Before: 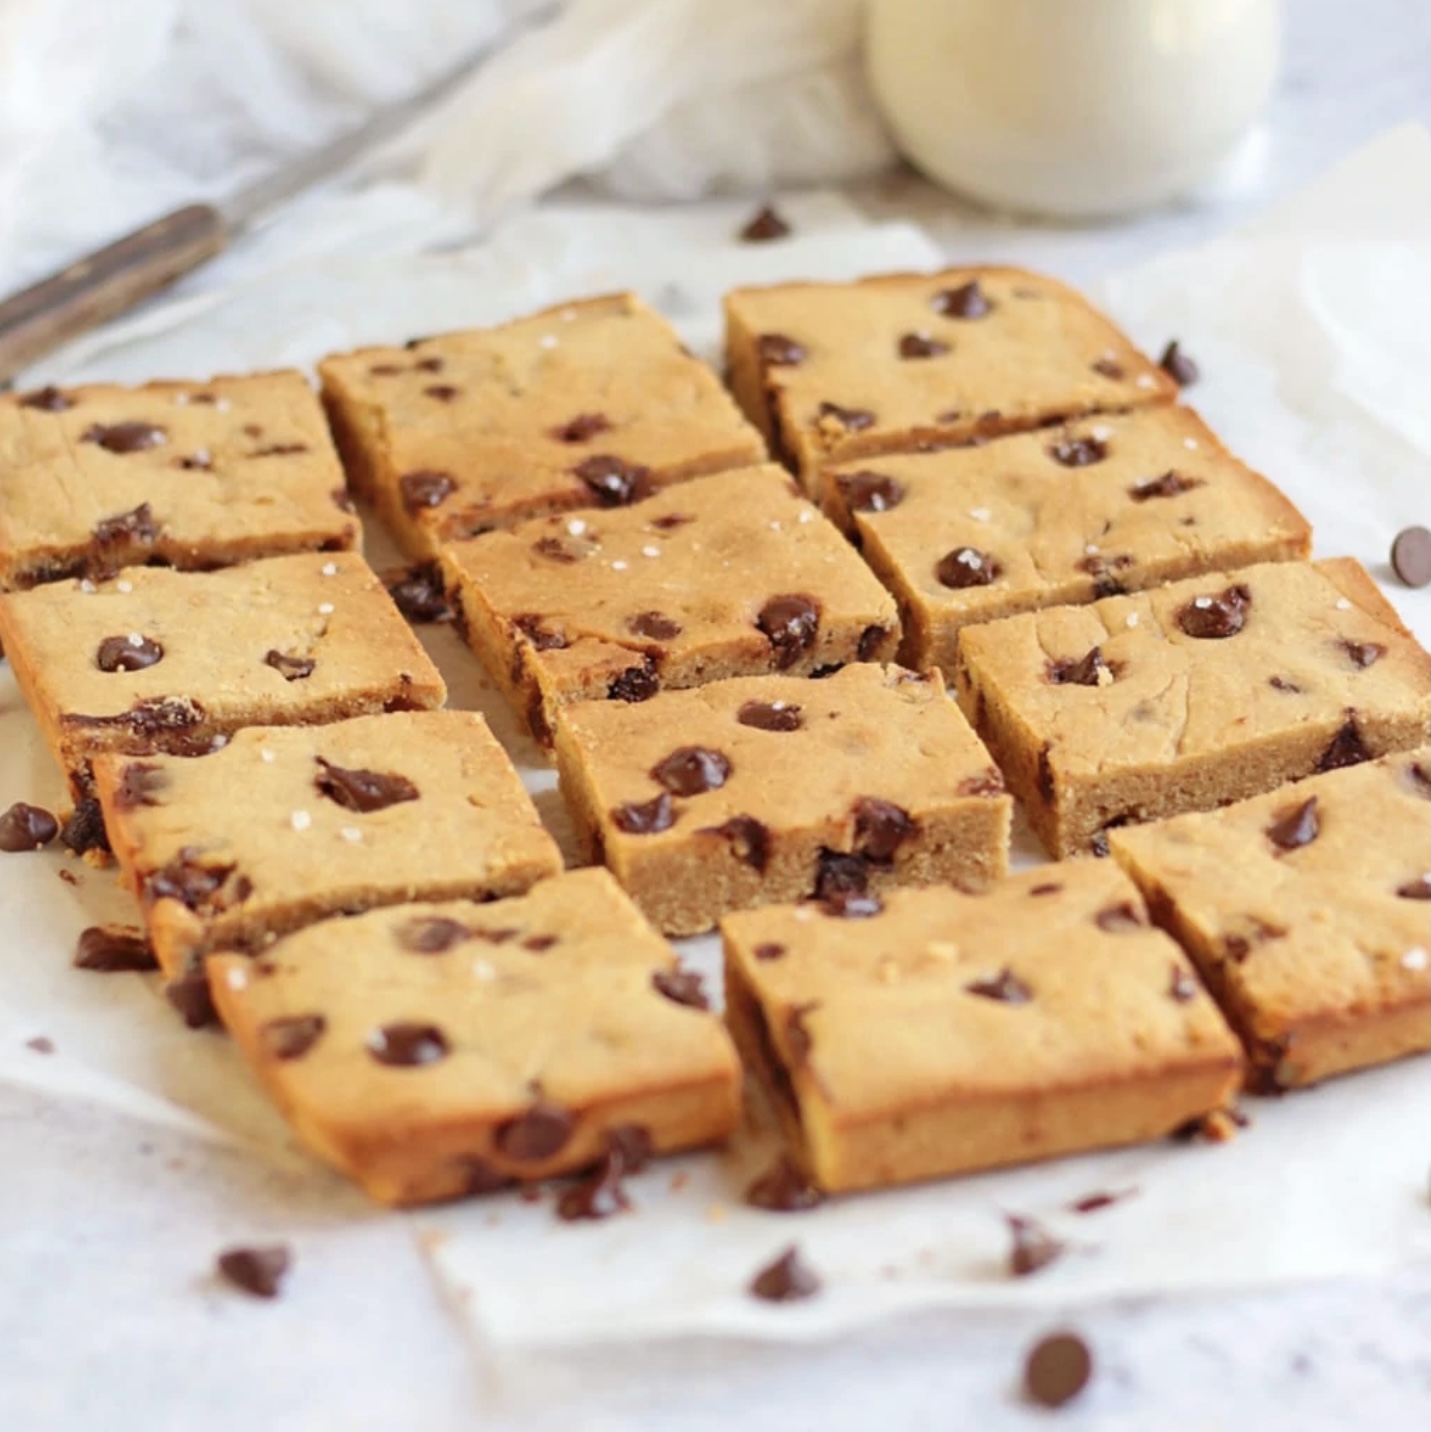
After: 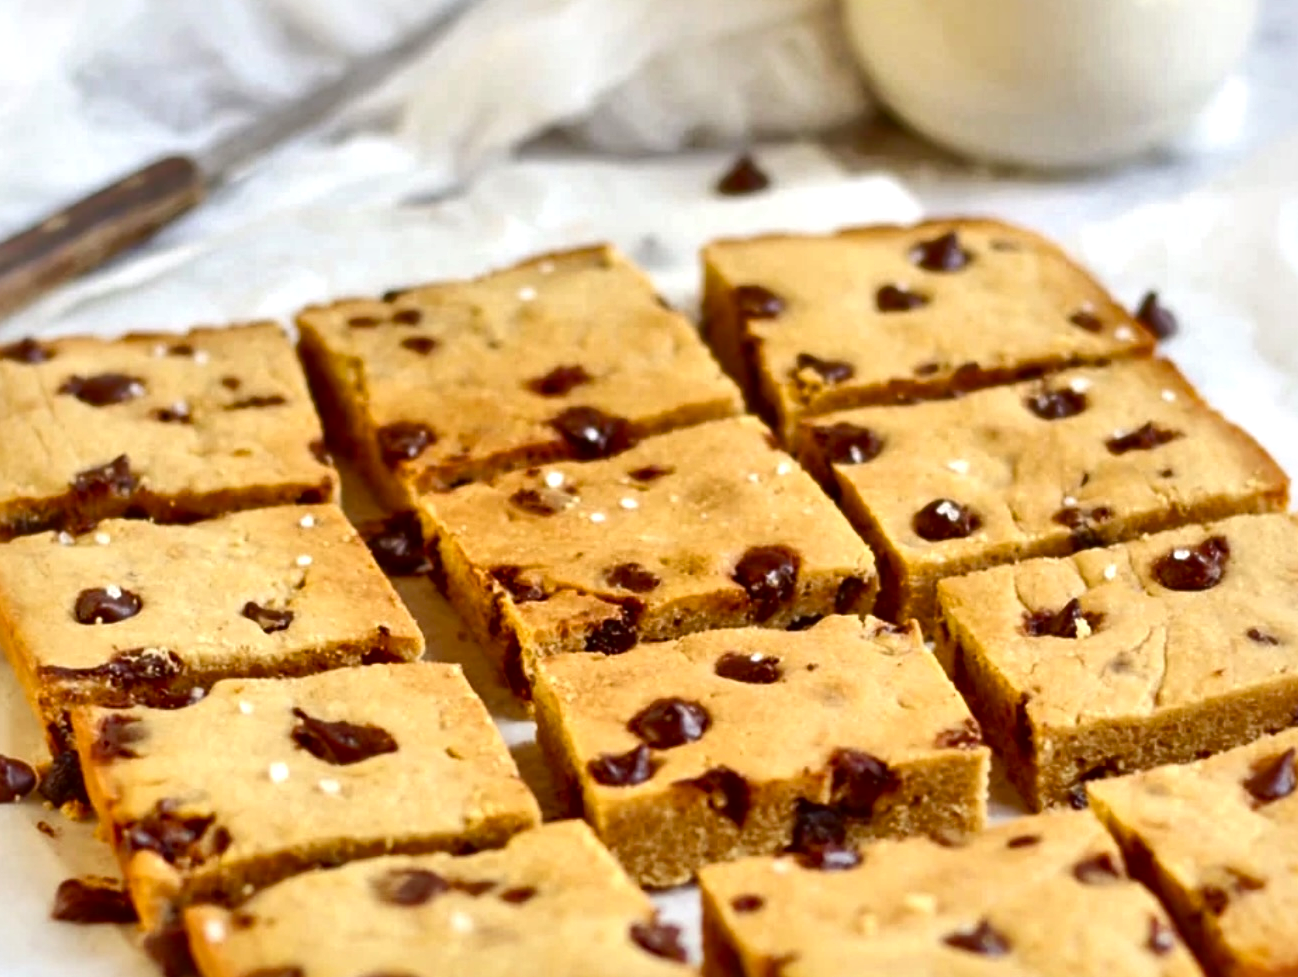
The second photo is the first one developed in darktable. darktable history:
color balance rgb: global offset › luminance 0.495%, perceptual saturation grading › global saturation 20%, perceptual saturation grading › highlights 3.367%, perceptual saturation grading › shadows 49.618%
crop: left 1.602%, top 3.363%, right 7.678%, bottom 28.406%
local contrast: mode bilateral grid, contrast 43, coarseness 70, detail 214%, midtone range 0.2
